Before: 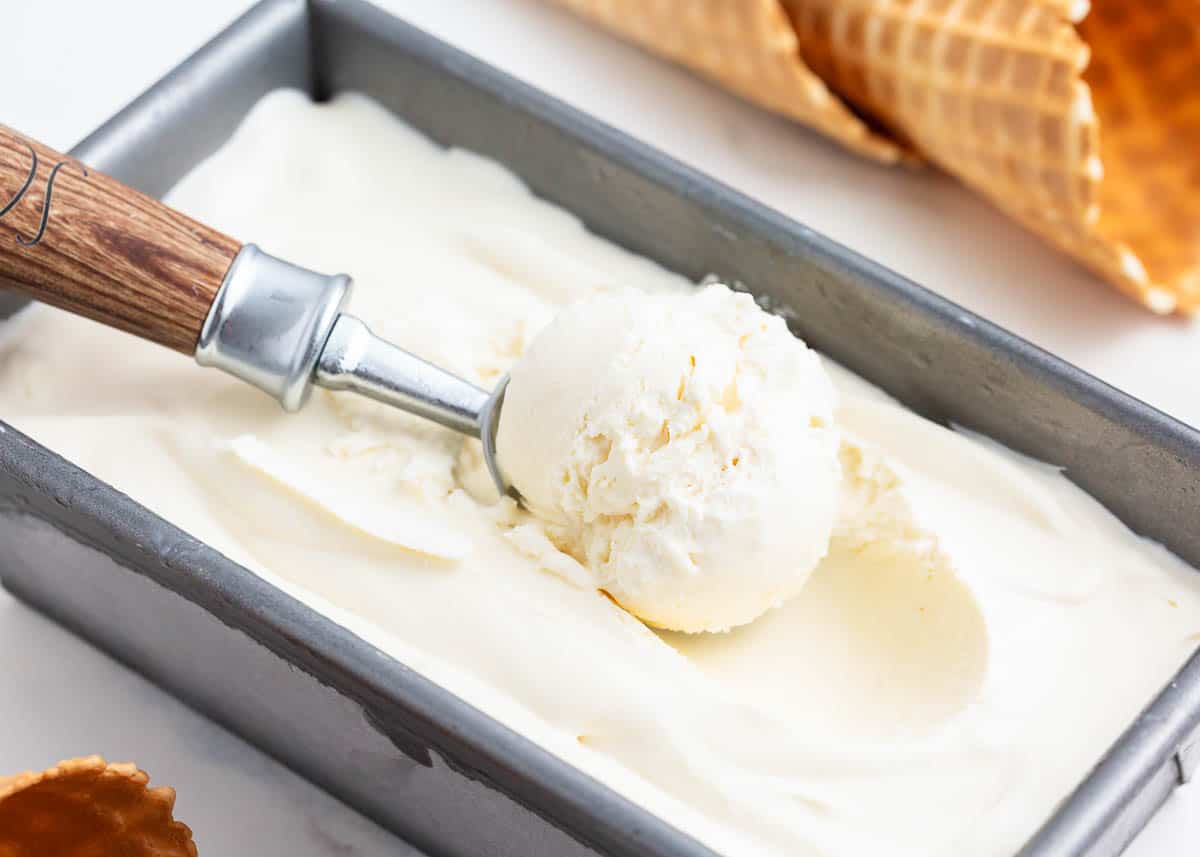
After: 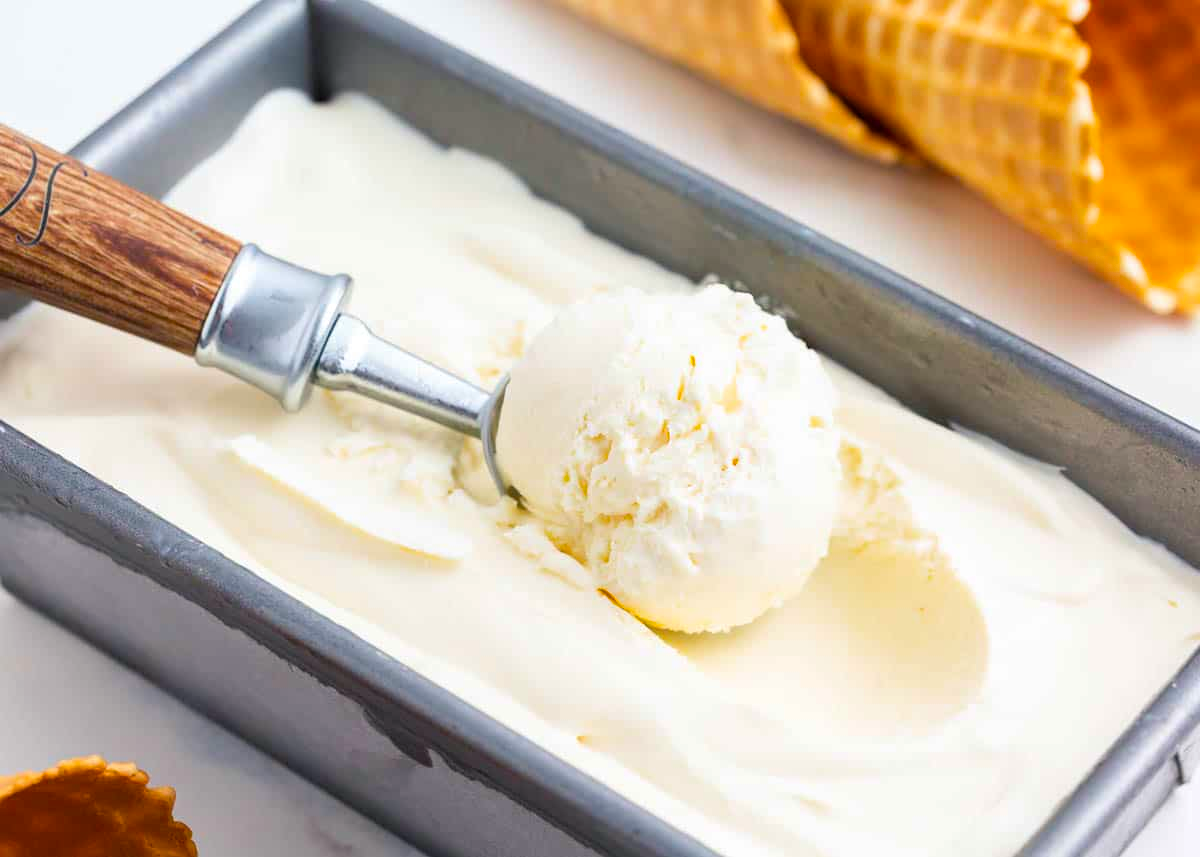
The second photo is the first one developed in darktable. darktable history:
color balance rgb: shadows lift › chroma 2.053%, shadows lift › hue 249.99°, perceptual saturation grading › global saturation 29.988%, global vibrance 20%
tone equalizer: edges refinement/feathering 500, mask exposure compensation -1.57 EV, preserve details no
